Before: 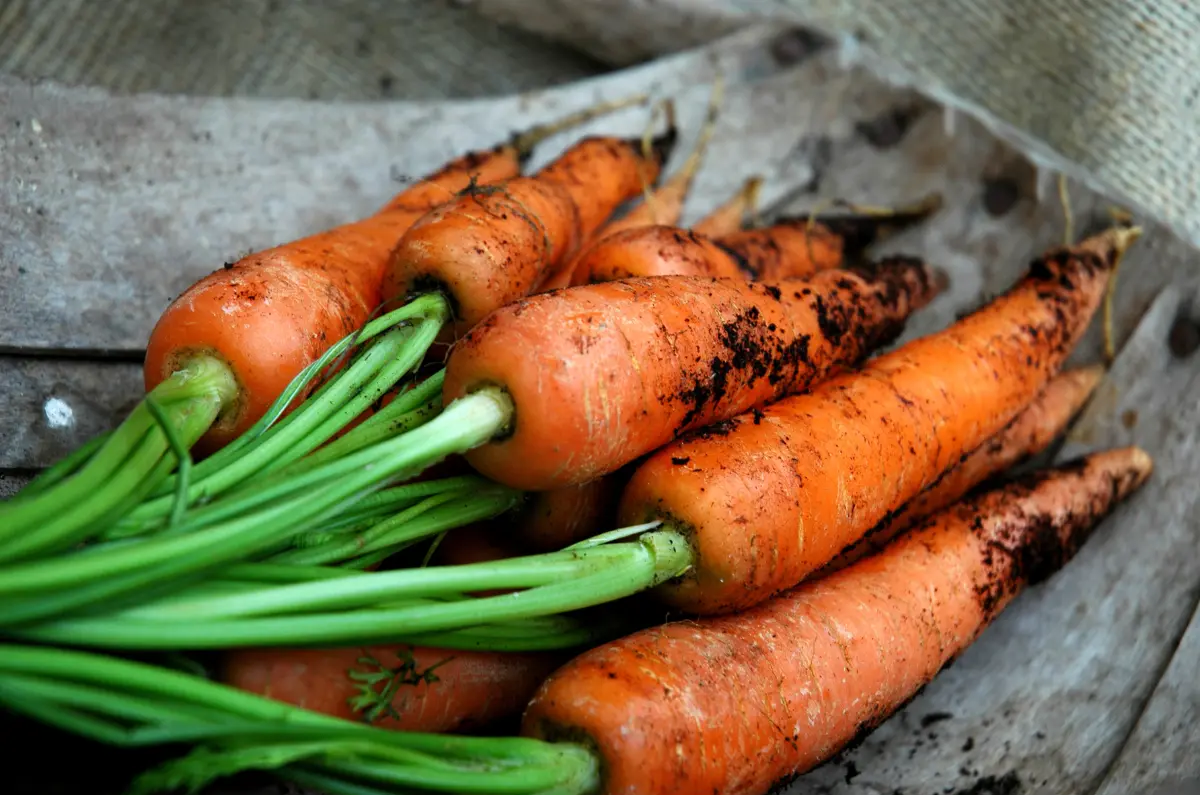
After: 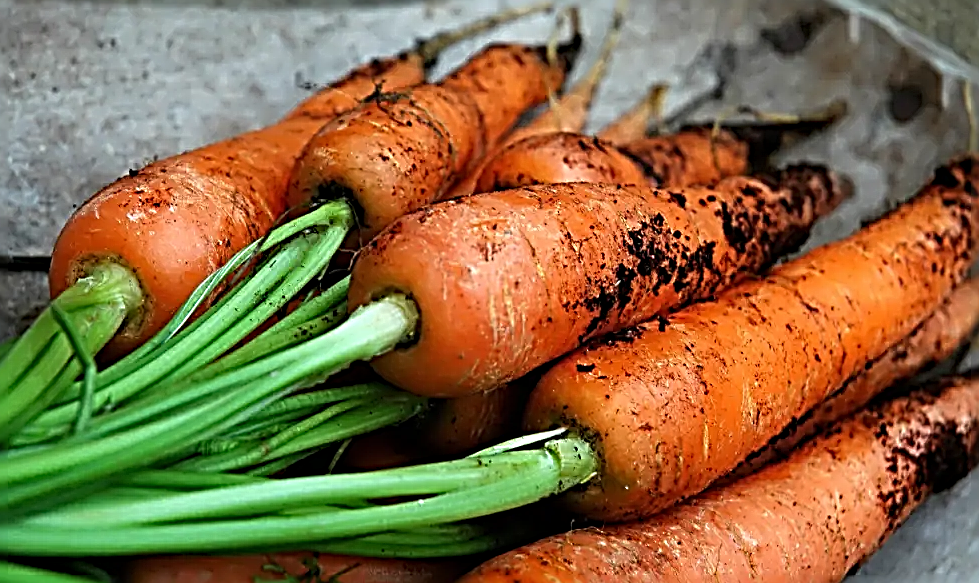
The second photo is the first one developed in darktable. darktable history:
crop: left 7.922%, top 11.654%, right 10.455%, bottom 15.436%
sharpen: radius 3.186, amount 1.727
